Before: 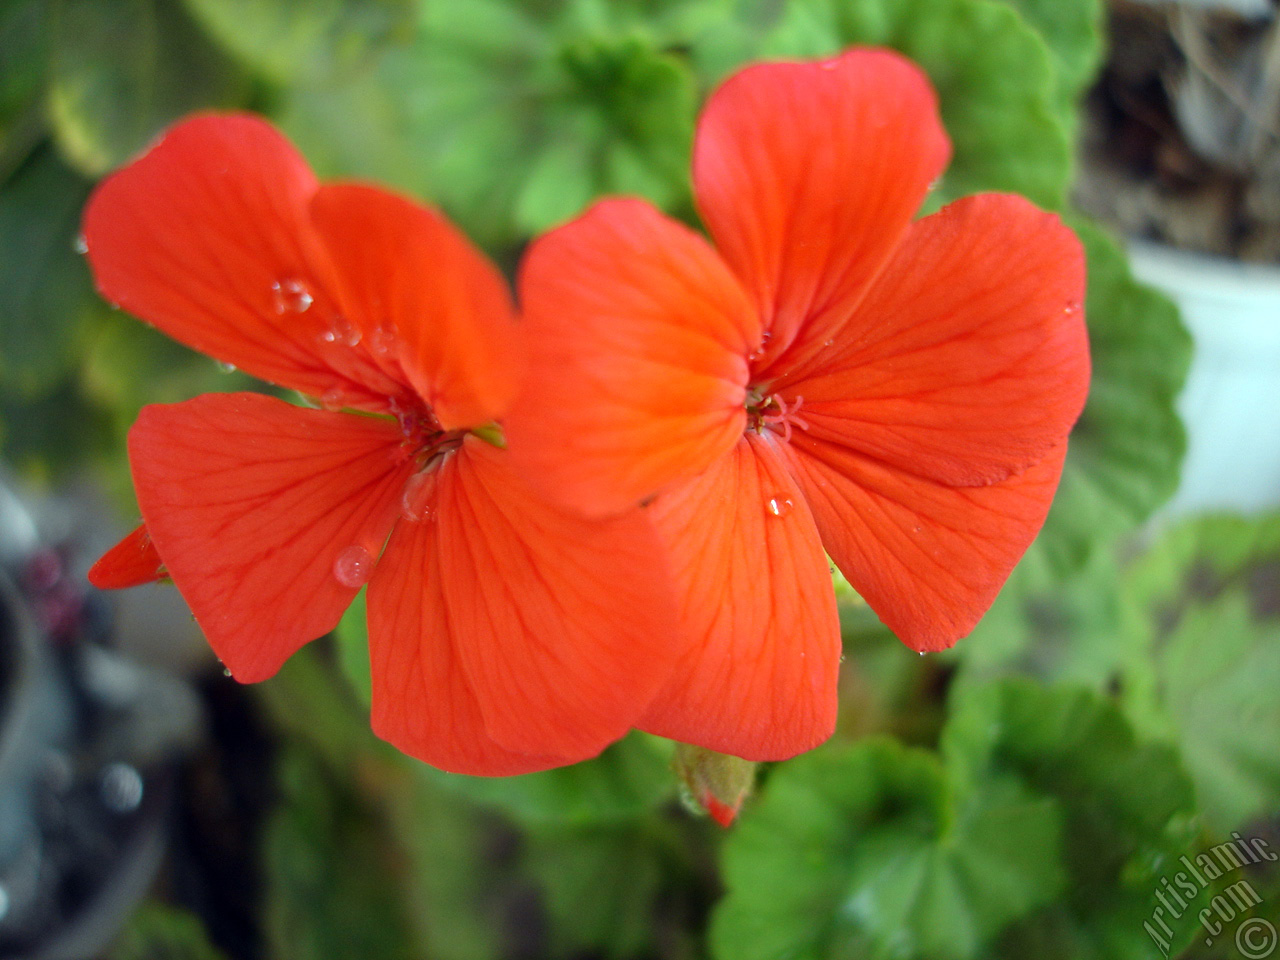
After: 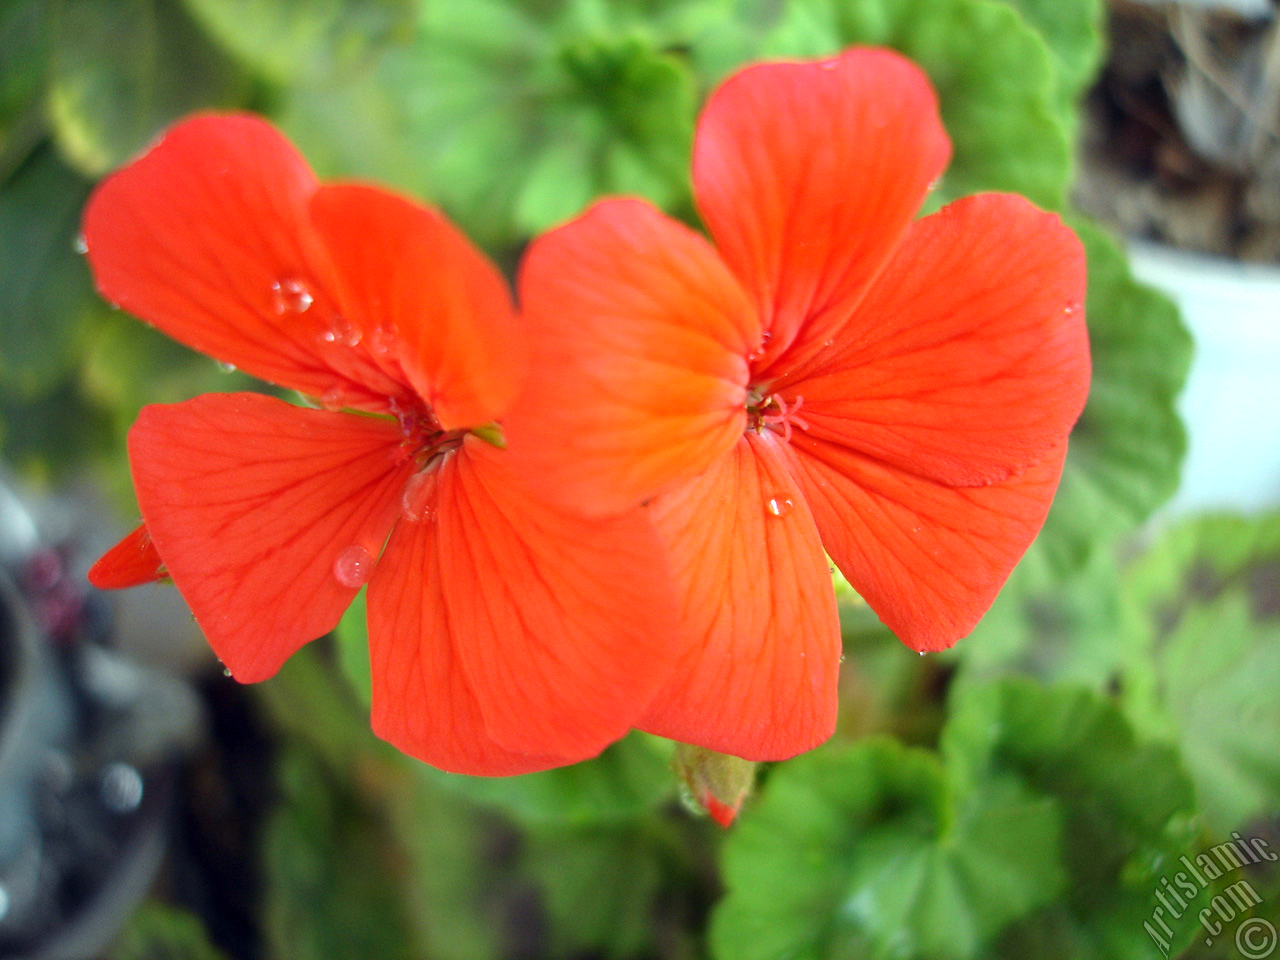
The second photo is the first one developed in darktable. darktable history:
exposure: exposure 0.465 EV, compensate exposure bias true, compensate highlight preservation false
